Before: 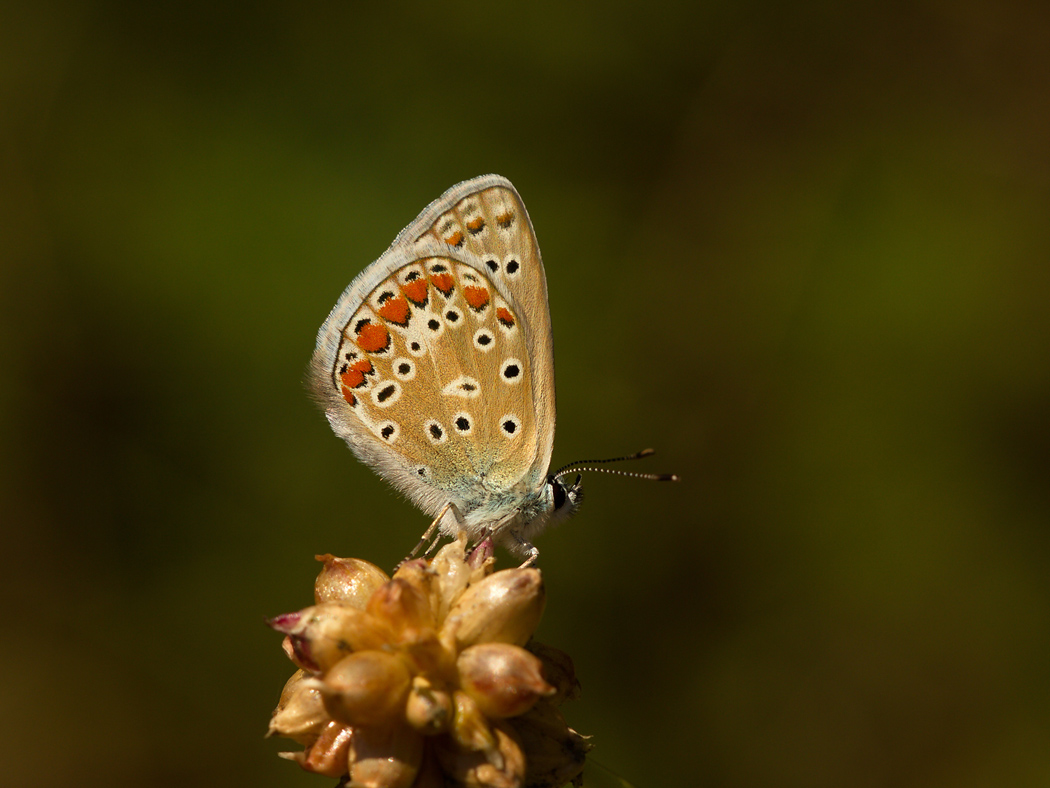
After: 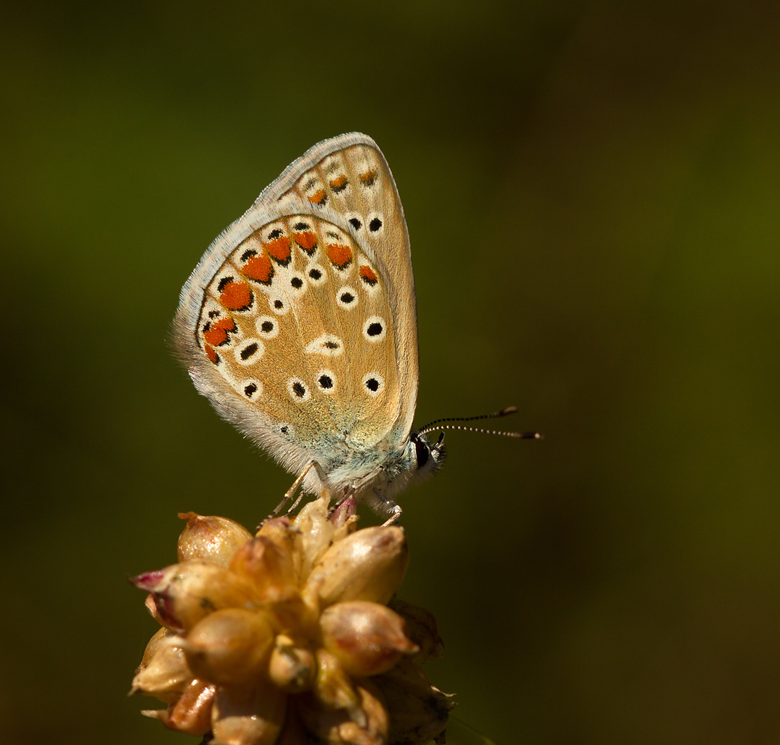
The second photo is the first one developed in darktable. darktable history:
crop and rotate: left 13.079%, top 5.41%, right 12.599%
